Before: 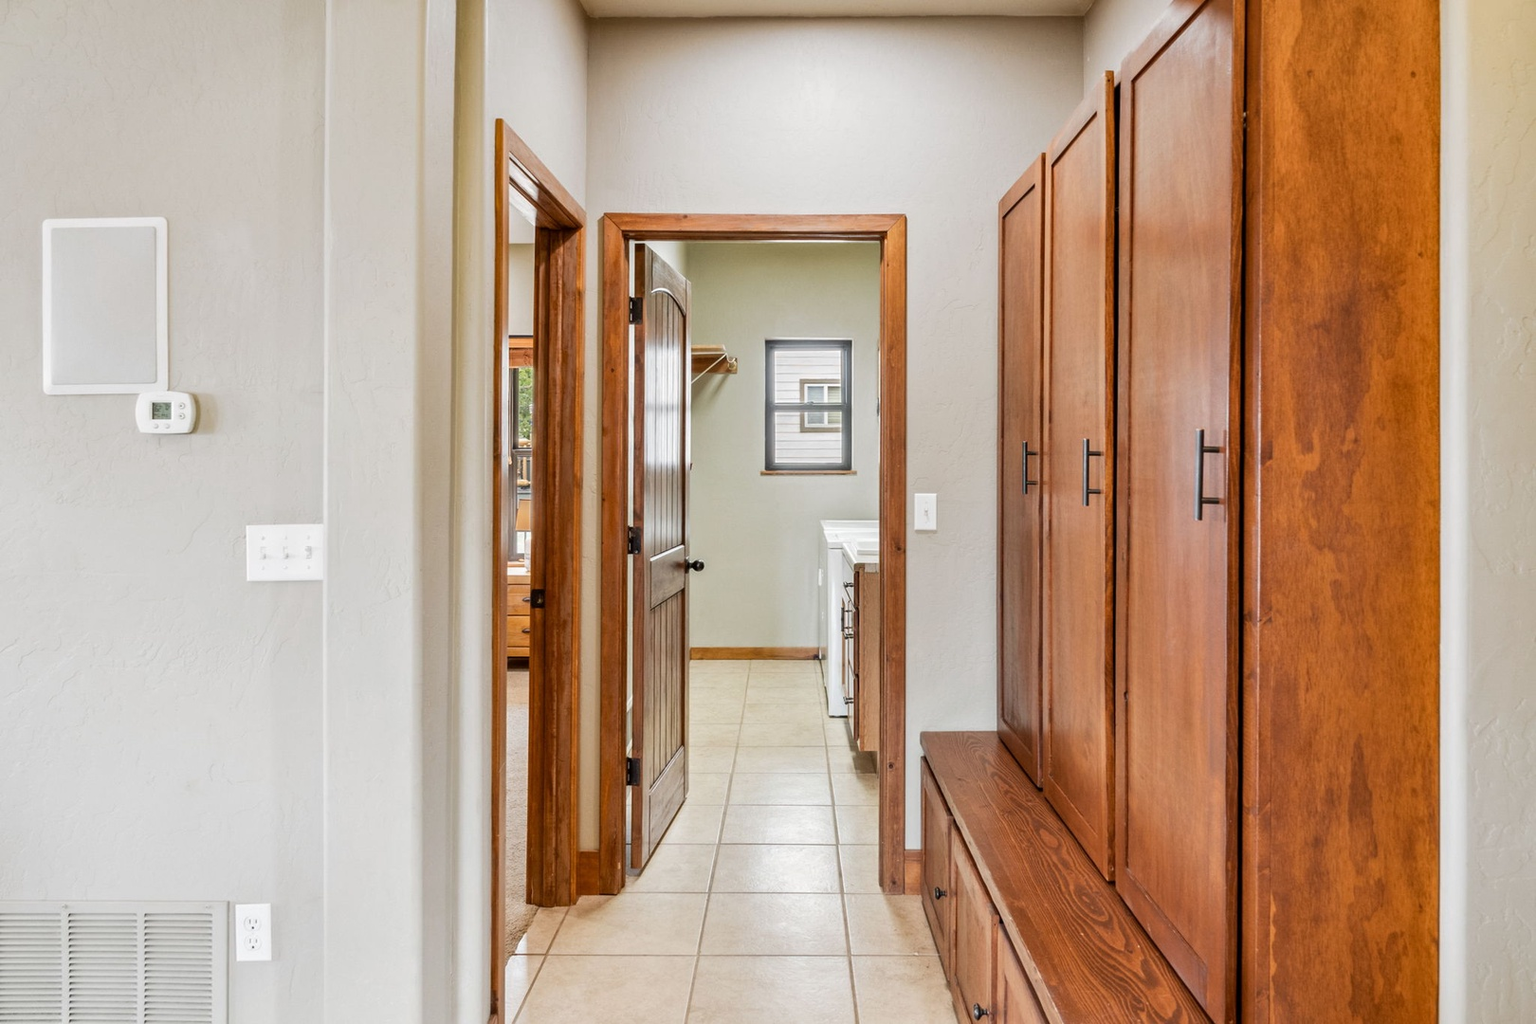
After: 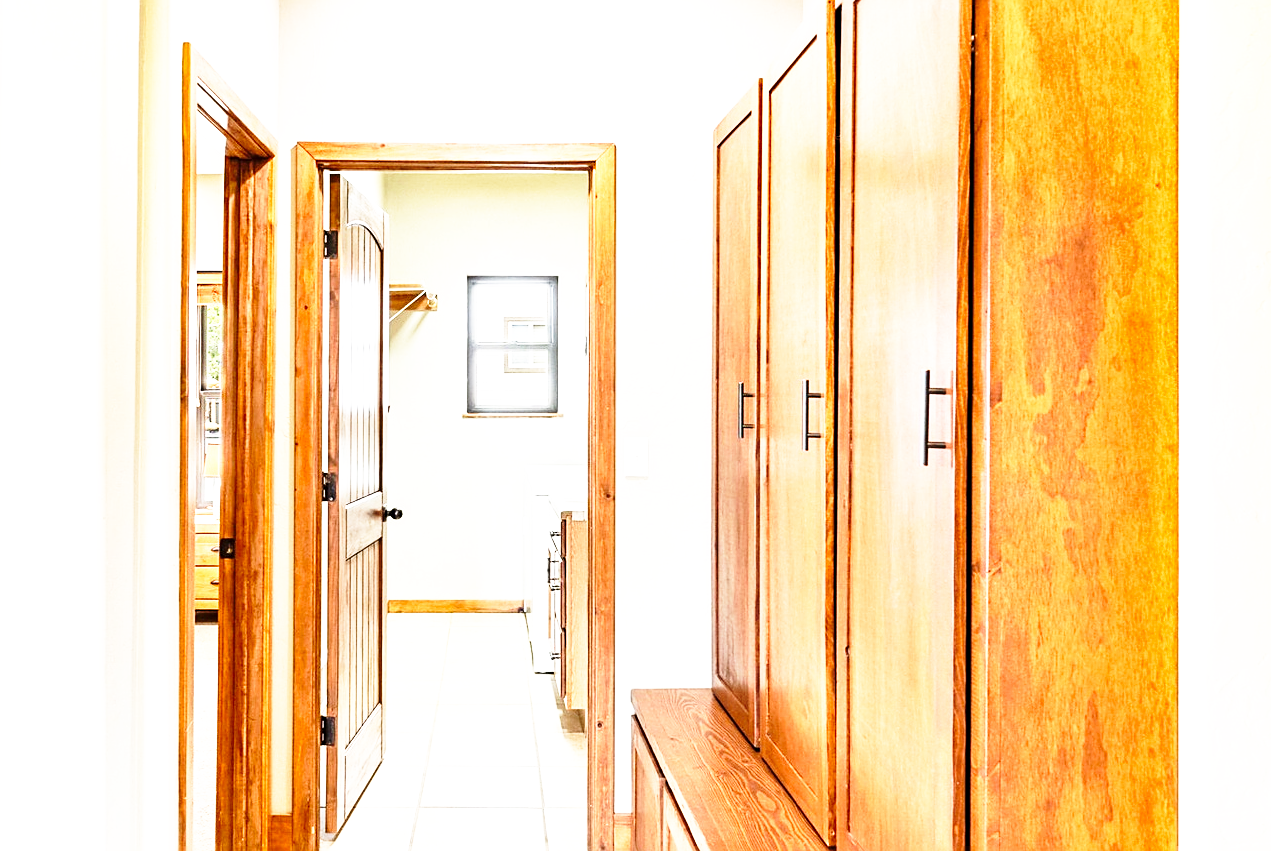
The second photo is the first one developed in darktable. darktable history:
sharpen: on, module defaults
exposure: black level correction 0, exposure 0.899 EV, compensate exposure bias true, compensate highlight preservation false
crop and rotate: left 21.036%, top 7.839%, right 0.477%, bottom 13.316%
base curve: curves: ch0 [(0, 0) (0.026, 0.03) (0.109, 0.232) (0.351, 0.748) (0.669, 0.968) (1, 1)], preserve colors none
